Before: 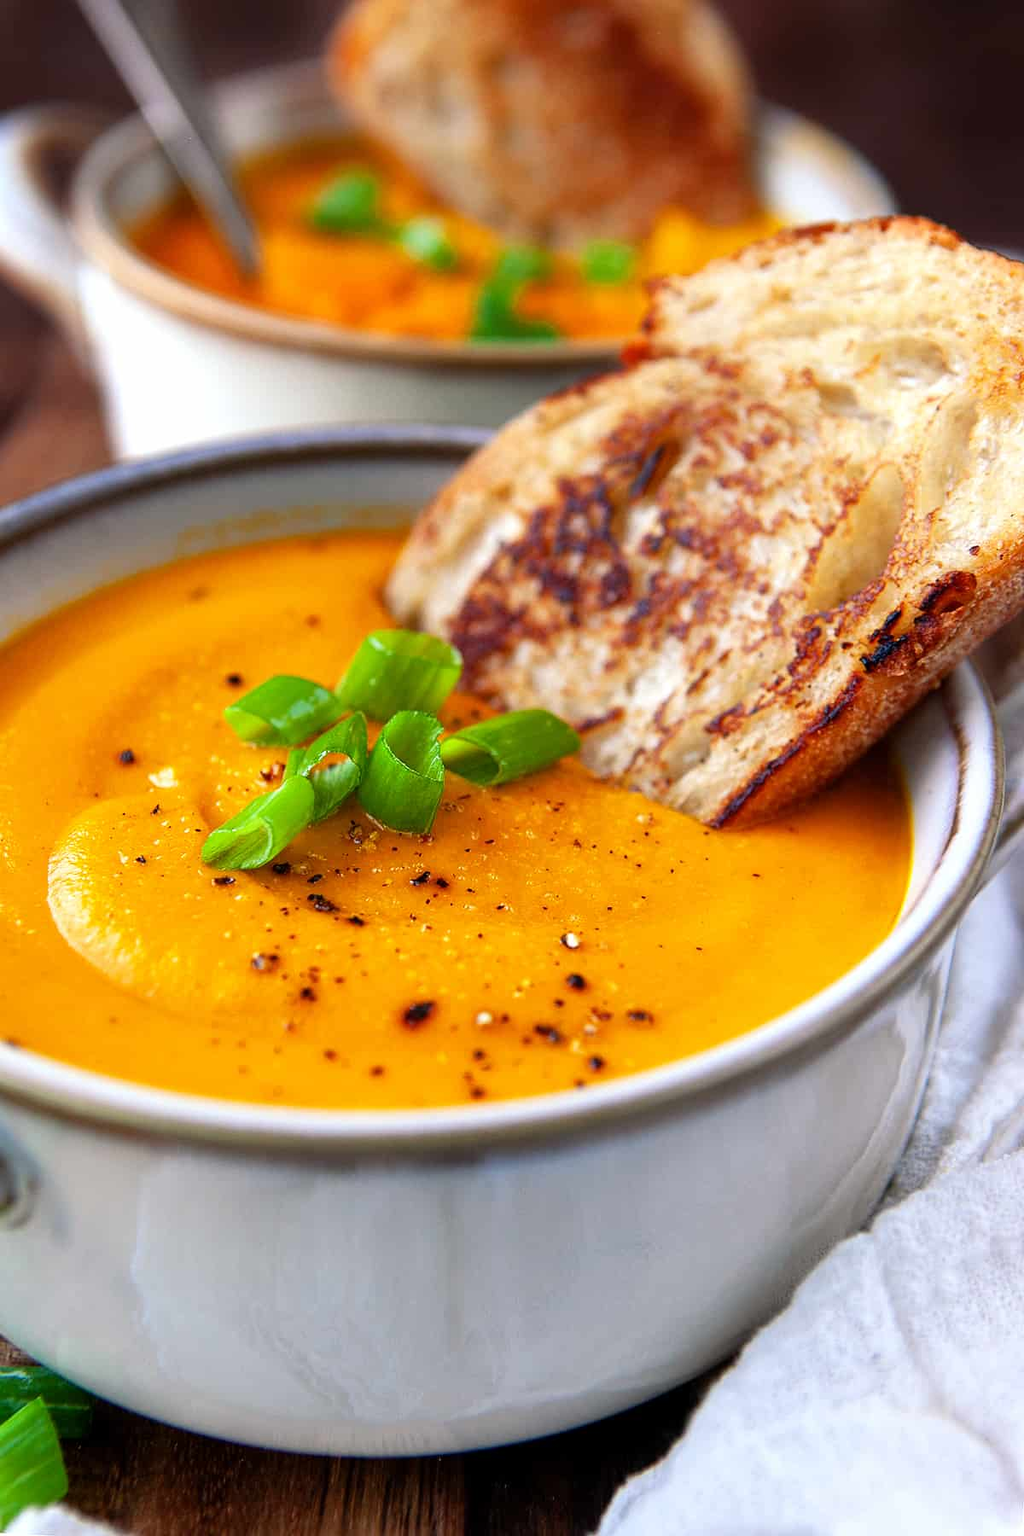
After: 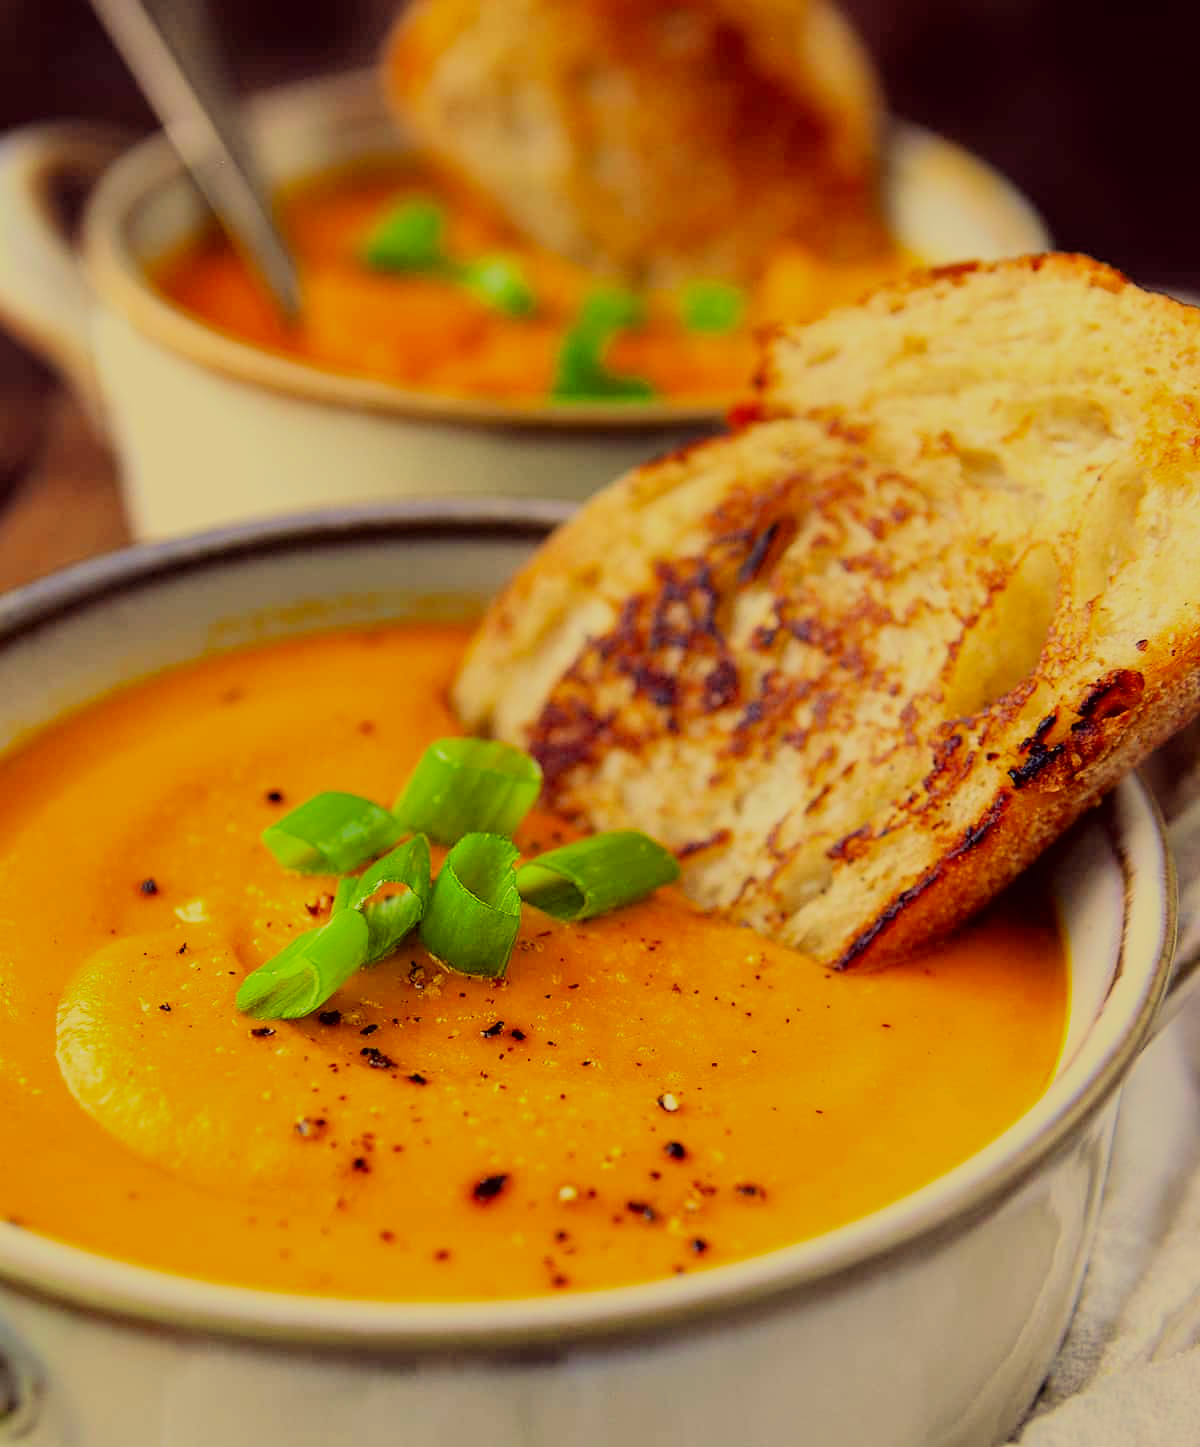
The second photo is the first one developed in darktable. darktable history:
color correction: highlights a* -0.566, highlights b* 39.58, shadows a* 9.3, shadows b* -0.366
filmic rgb: black relative exposure -6.09 EV, white relative exposure 6.97 EV, hardness 2.24, color science v6 (2022)
crop: bottom 19.575%
